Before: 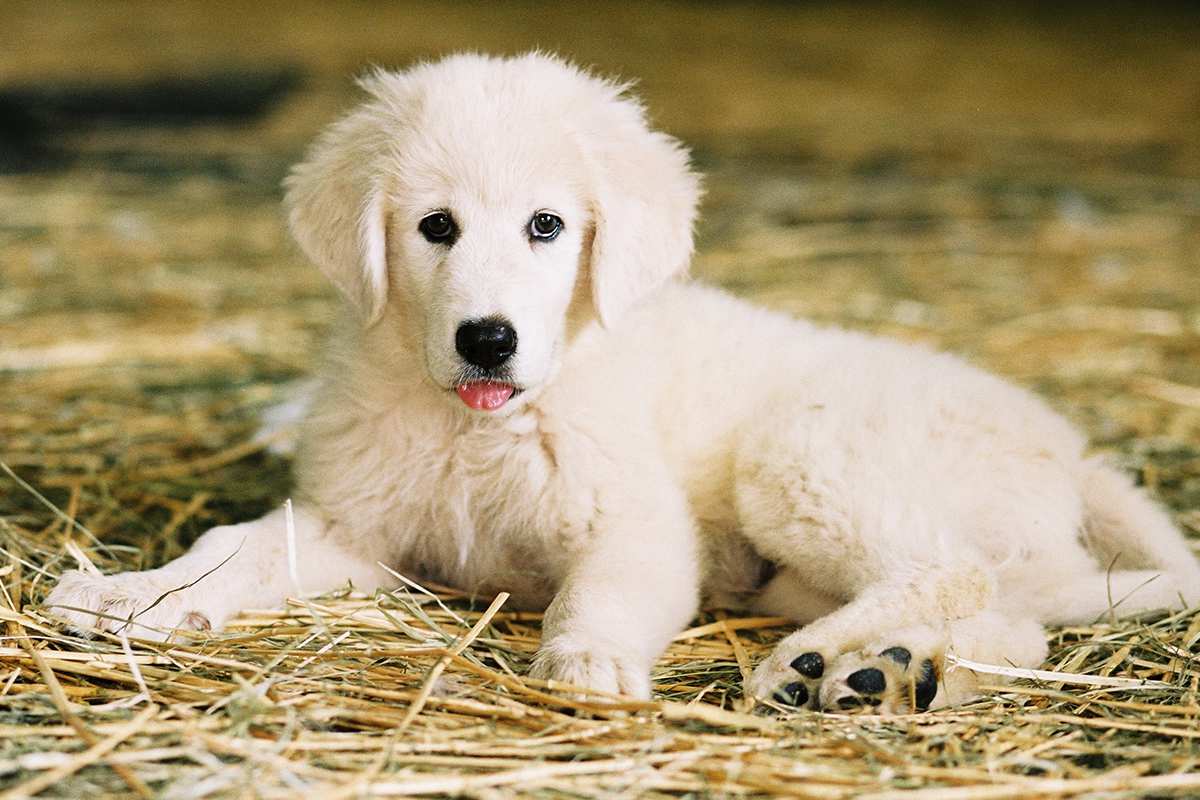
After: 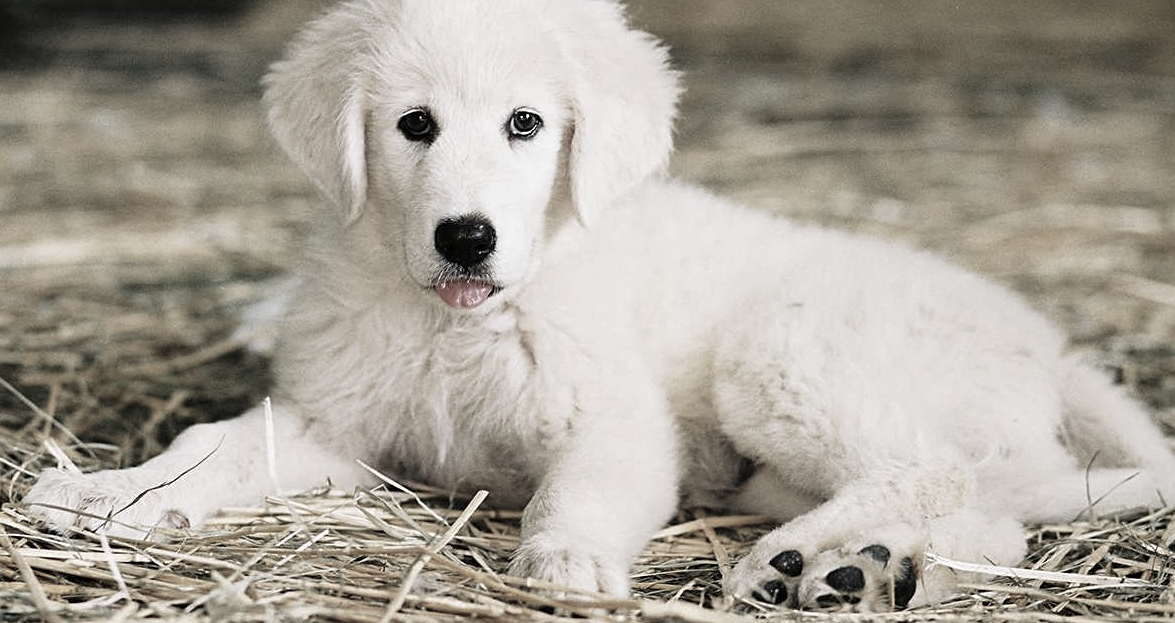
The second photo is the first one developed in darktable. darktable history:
color correction: saturation 0.3
sharpen: amount 0.2
crop and rotate: left 1.814%, top 12.818%, right 0.25%, bottom 9.225%
